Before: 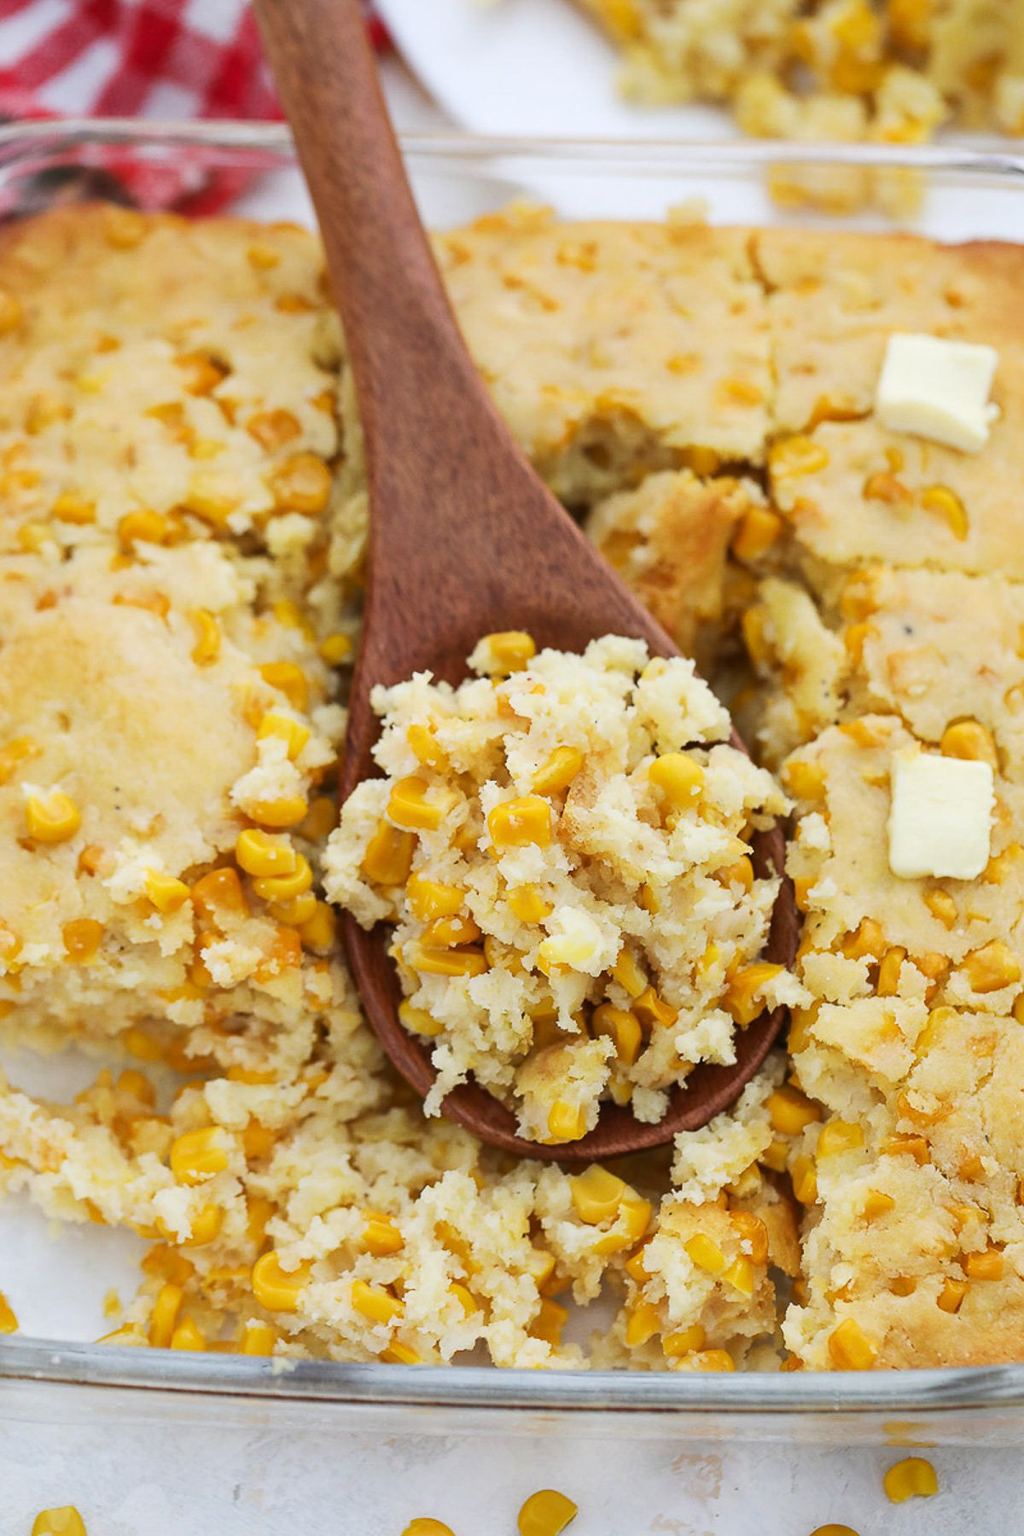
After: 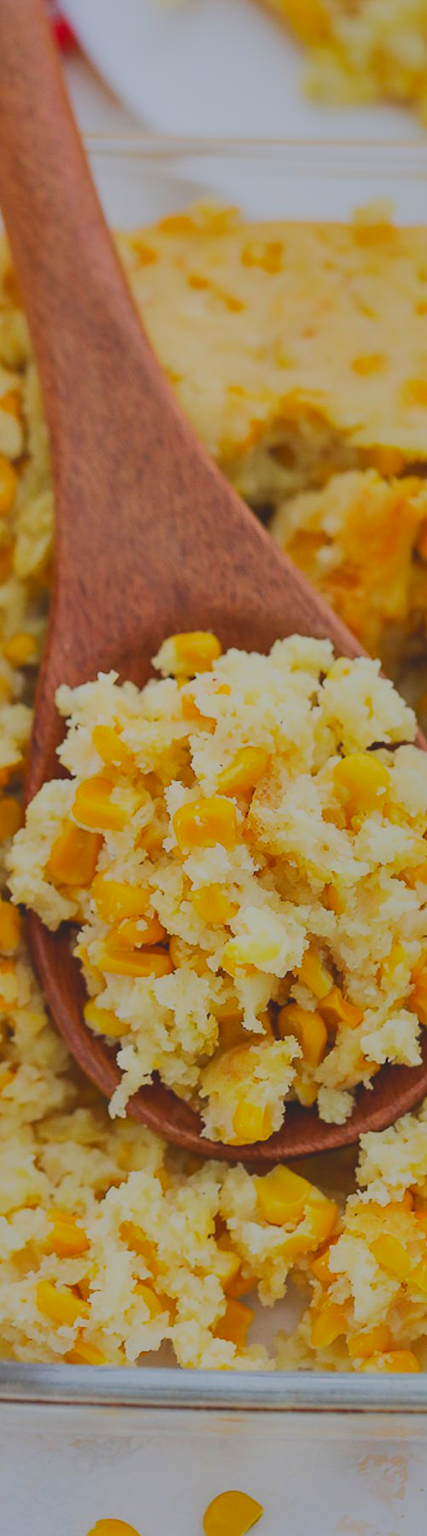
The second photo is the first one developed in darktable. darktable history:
contrast brightness saturation: contrast -0.2, saturation 0.187
shadows and highlights: on, module defaults
filmic rgb: black relative exposure -7.65 EV, white relative exposure 4.56 EV, hardness 3.61, color science v6 (2022)
crop: left 30.795%, right 27.429%
contrast equalizer: octaves 7, y [[0.515 ×6], [0.507 ×6], [0.425 ×6], [0 ×6], [0 ×6]], mix -0.108
